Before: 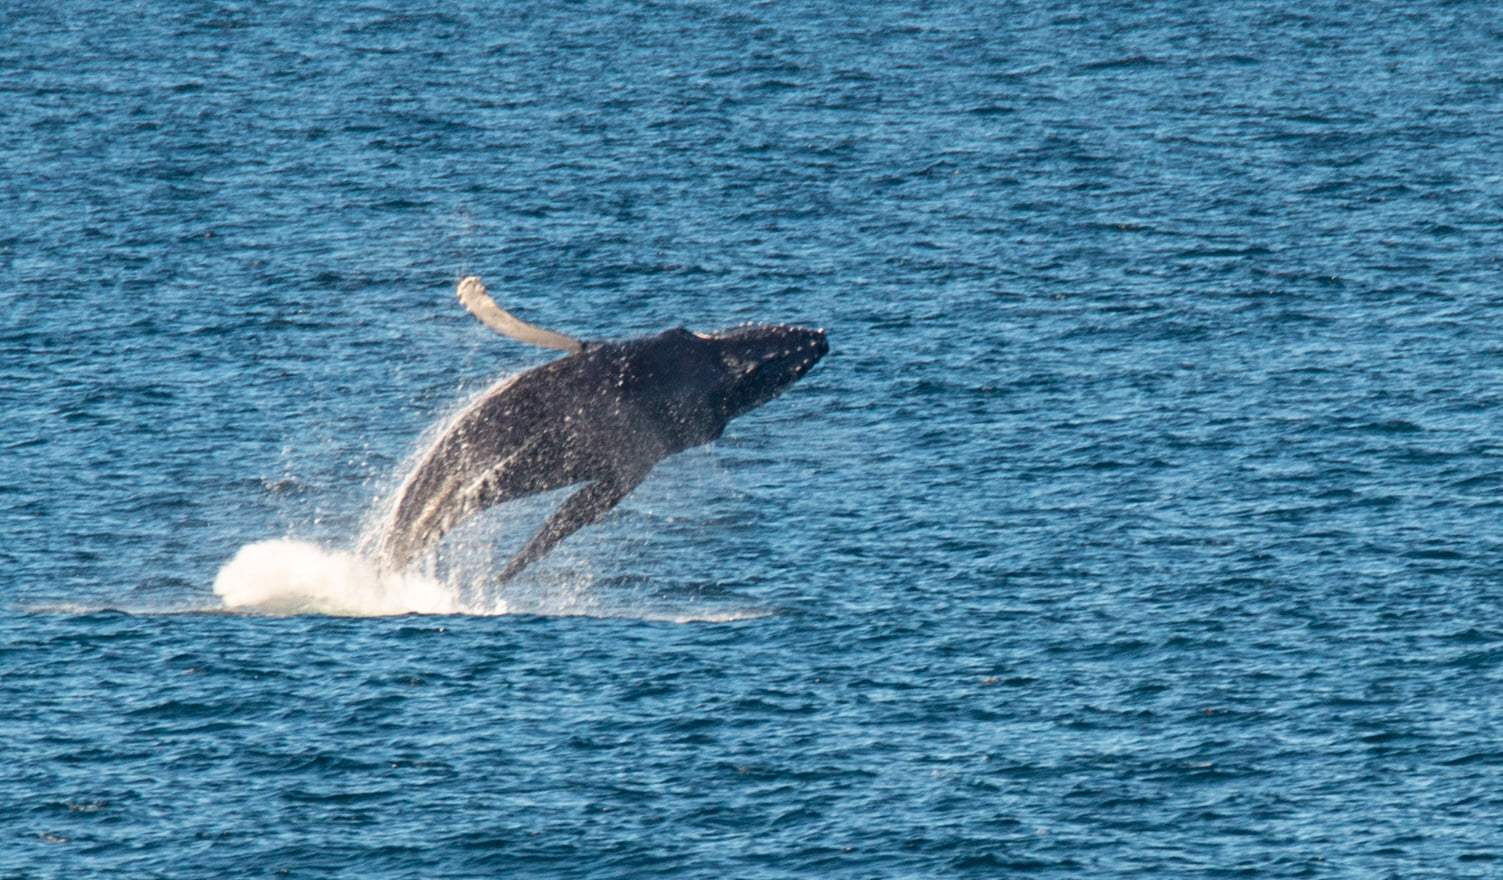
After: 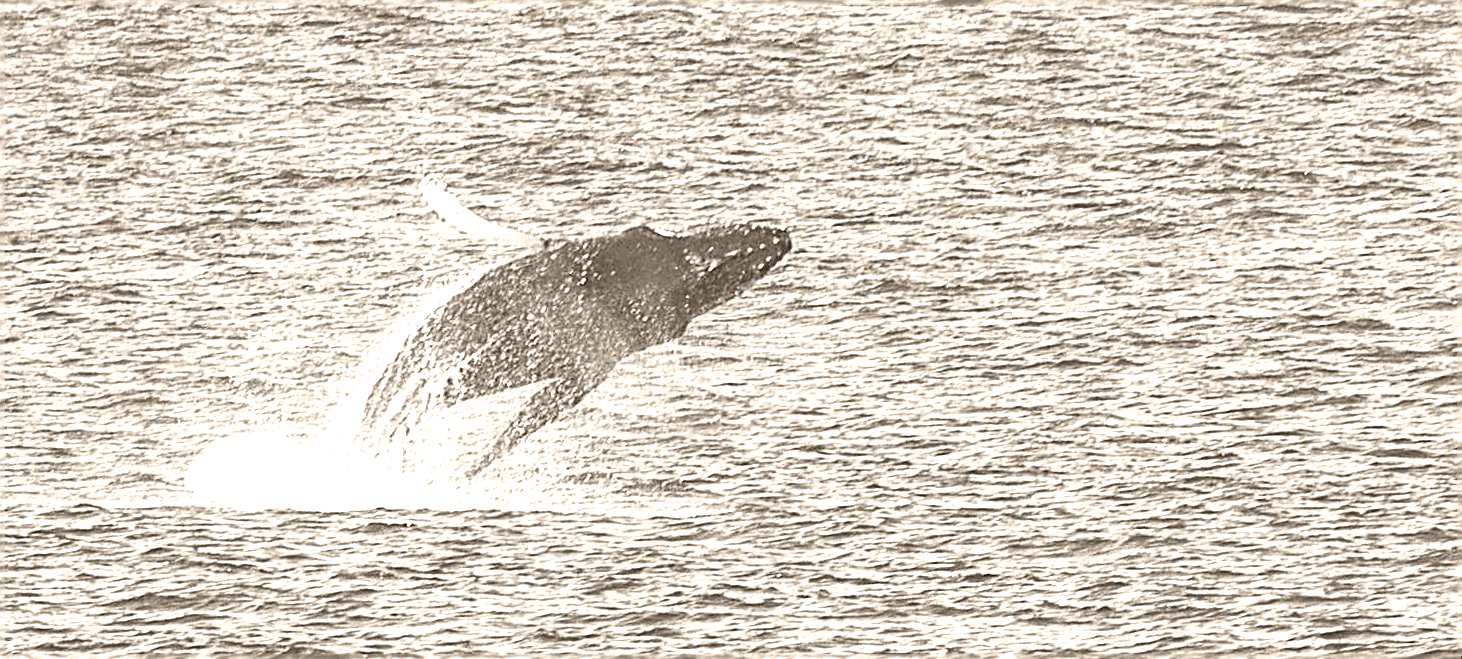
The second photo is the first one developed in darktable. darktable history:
sharpen: amount 2
color correction: highlights a* -0.482, highlights b* 9.48, shadows a* -9.48, shadows b* 0.803
crop and rotate: left 2.991%, top 13.302%, right 1.981%, bottom 12.636%
tone equalizer: on, module defaults
colorize: hue 34.49°, saturation 35.33%, source mix 100%, version 1
local contrast: highlights 100%, shadows 100%, detail 120%, midtone range 0.2
exposure: black level correction 0.001, exposure 0.5 EV, compensate exposure bias true, compensate highlight preservation false
rotate and perspective: lens shift (vertical) 0.048, lens shift (horizontal) -0.024, automatic cropping off
